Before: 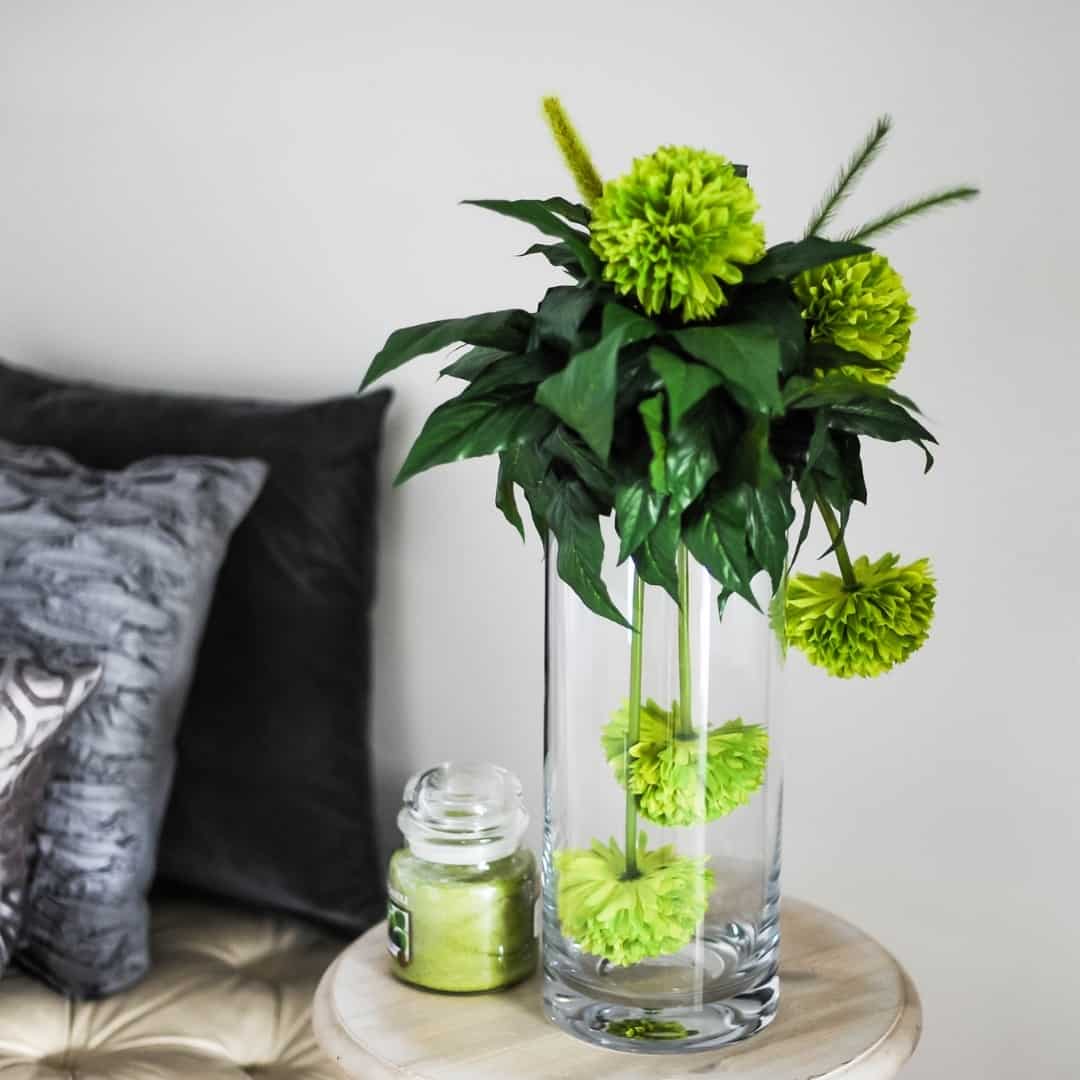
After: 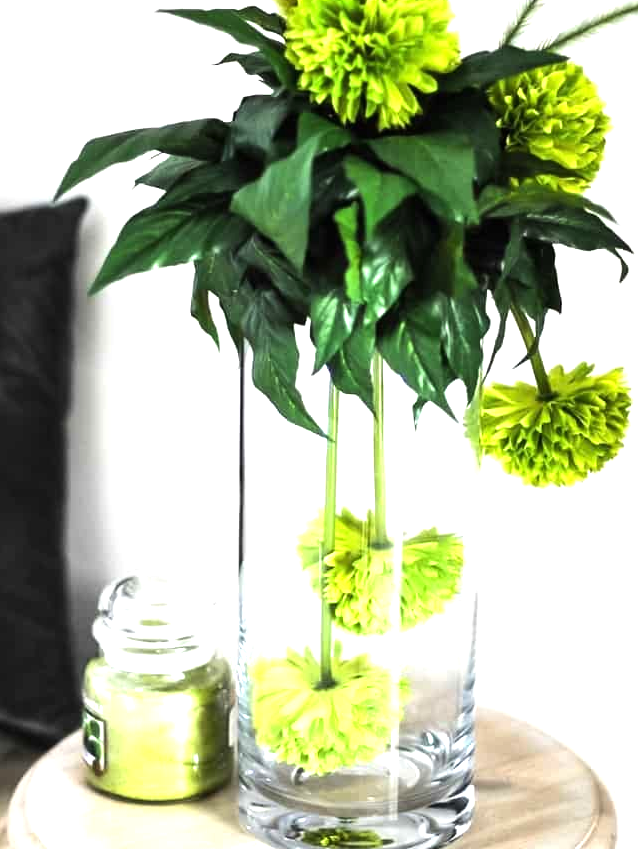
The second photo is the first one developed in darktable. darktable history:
exposure: black level correction 0, exposure 0.7 EV, compensate exposure bias true, compensate highlight preservation false
crop and rotate: left 28.256%, top 17.734%, right 12.656%, bottom 3.573%
tone equalizer: -8 EV -0.417 EV, -7 EV -0.389 EV, -6 EV -0.333 EV, -5 EV -0.222 EV, -3 EV 0.222 EV, -2 EV 0.333 EV, -1 EV 0.389 EV, +0 EV 0.417 EV, edges refinement/feathering 500, mask exposure compensation -1.57 EV, preserve details no
